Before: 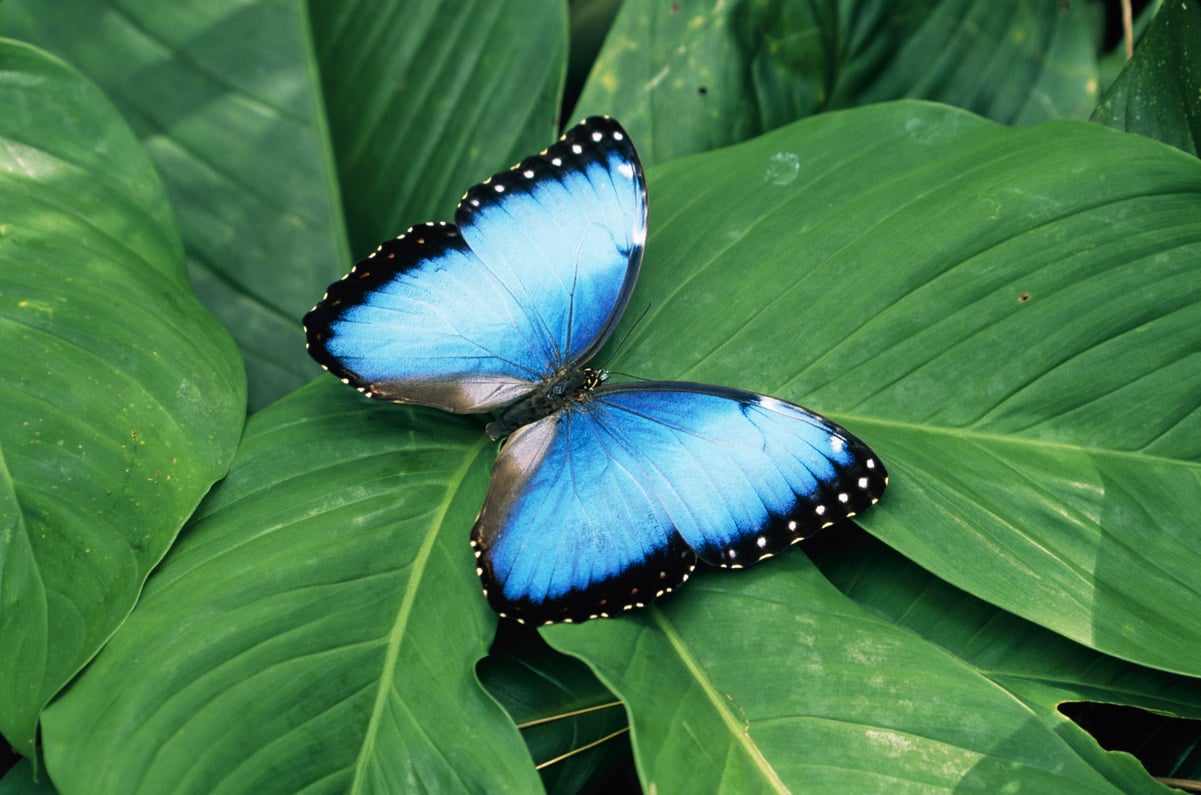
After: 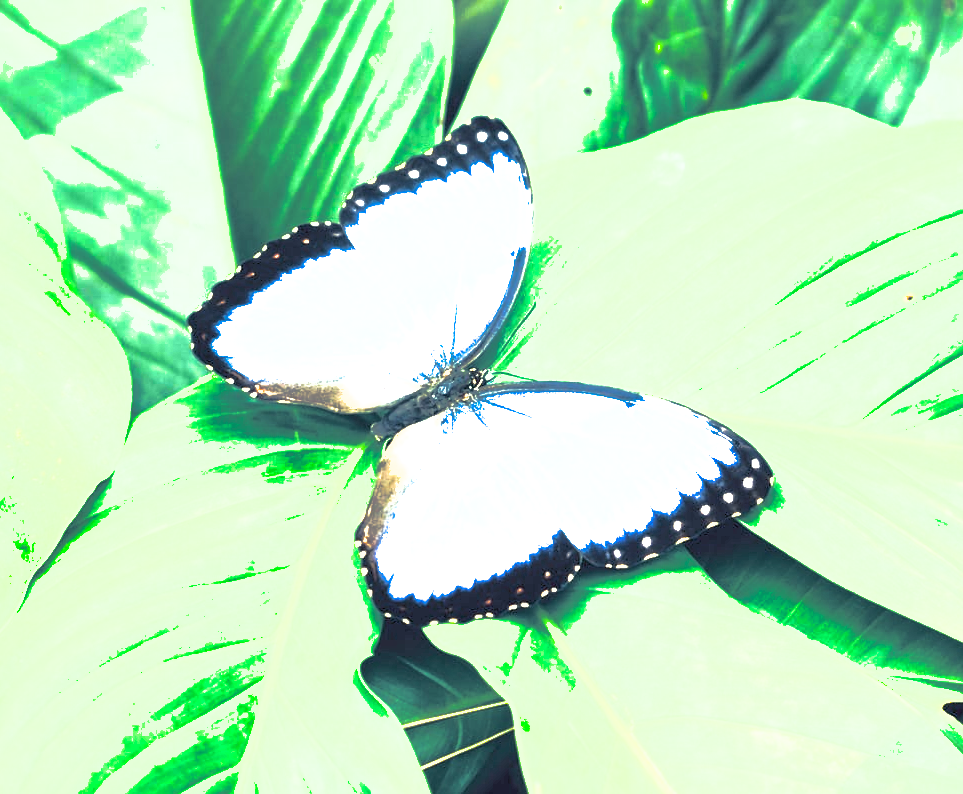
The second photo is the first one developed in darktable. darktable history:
crop and rotate: left 9.597%, right 10.195%
shadows and highlights: on, module defaults
split-toning: shadows › hue 230.4°
exposure: exposure 3 EV, compensate highlight preservation false
